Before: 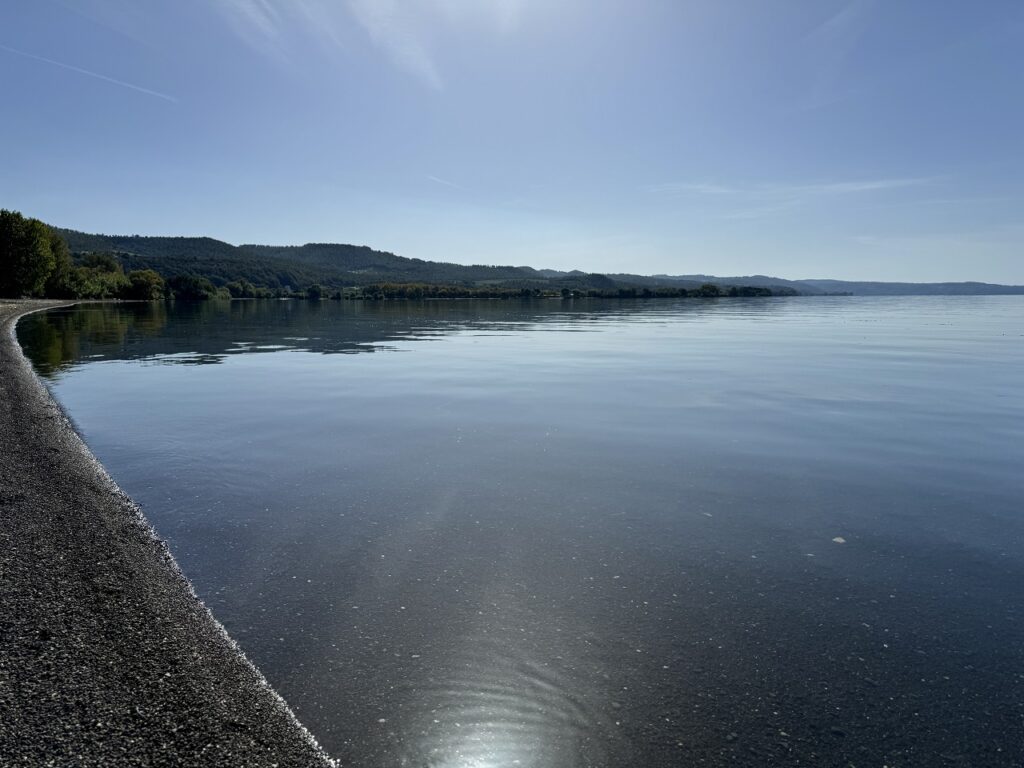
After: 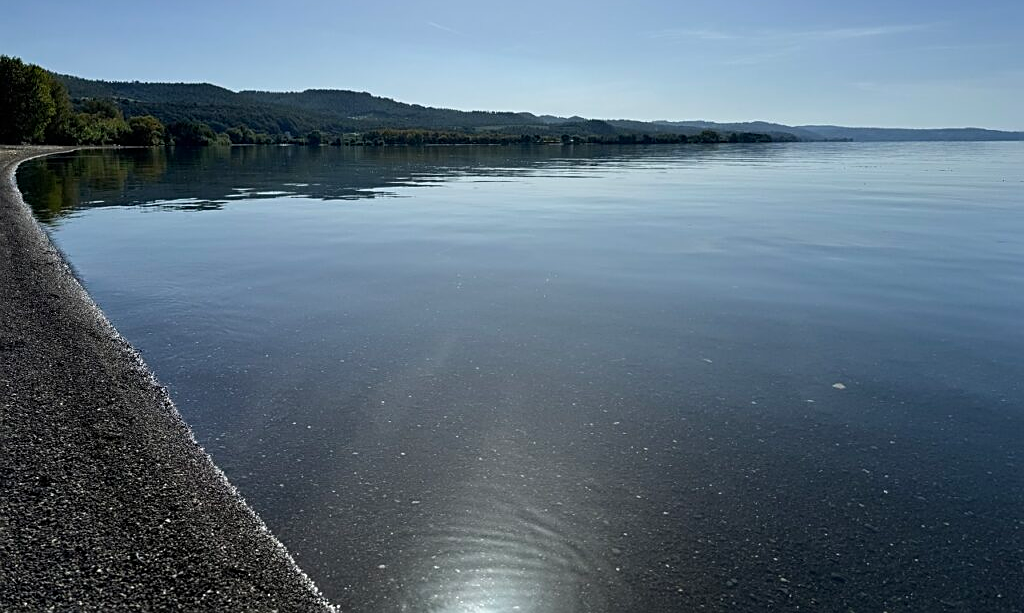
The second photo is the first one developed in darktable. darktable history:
sharpen: on, module defaults
crop and rotate: top 20.142%
